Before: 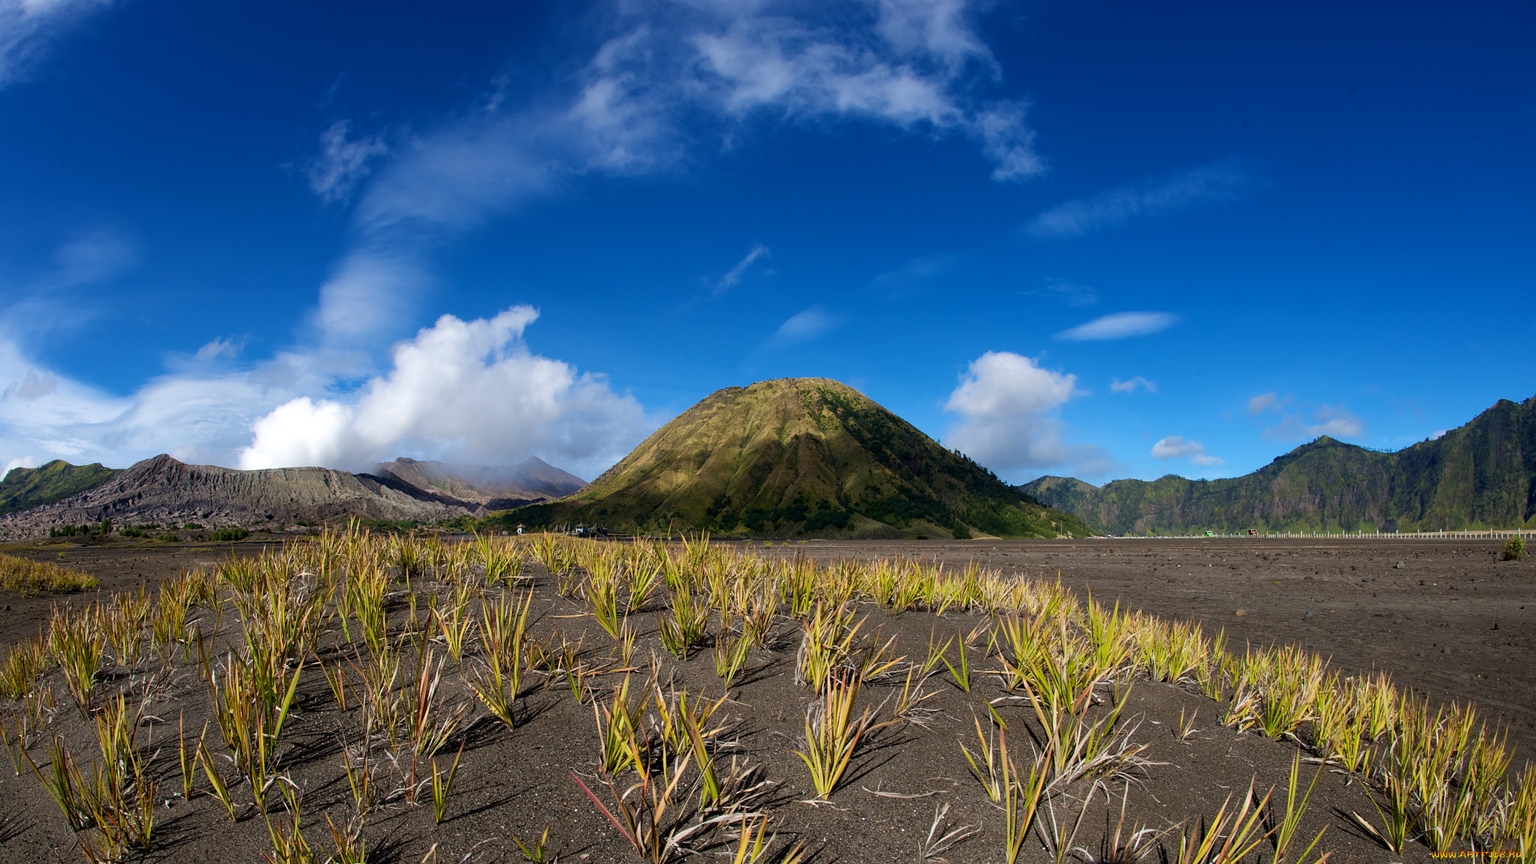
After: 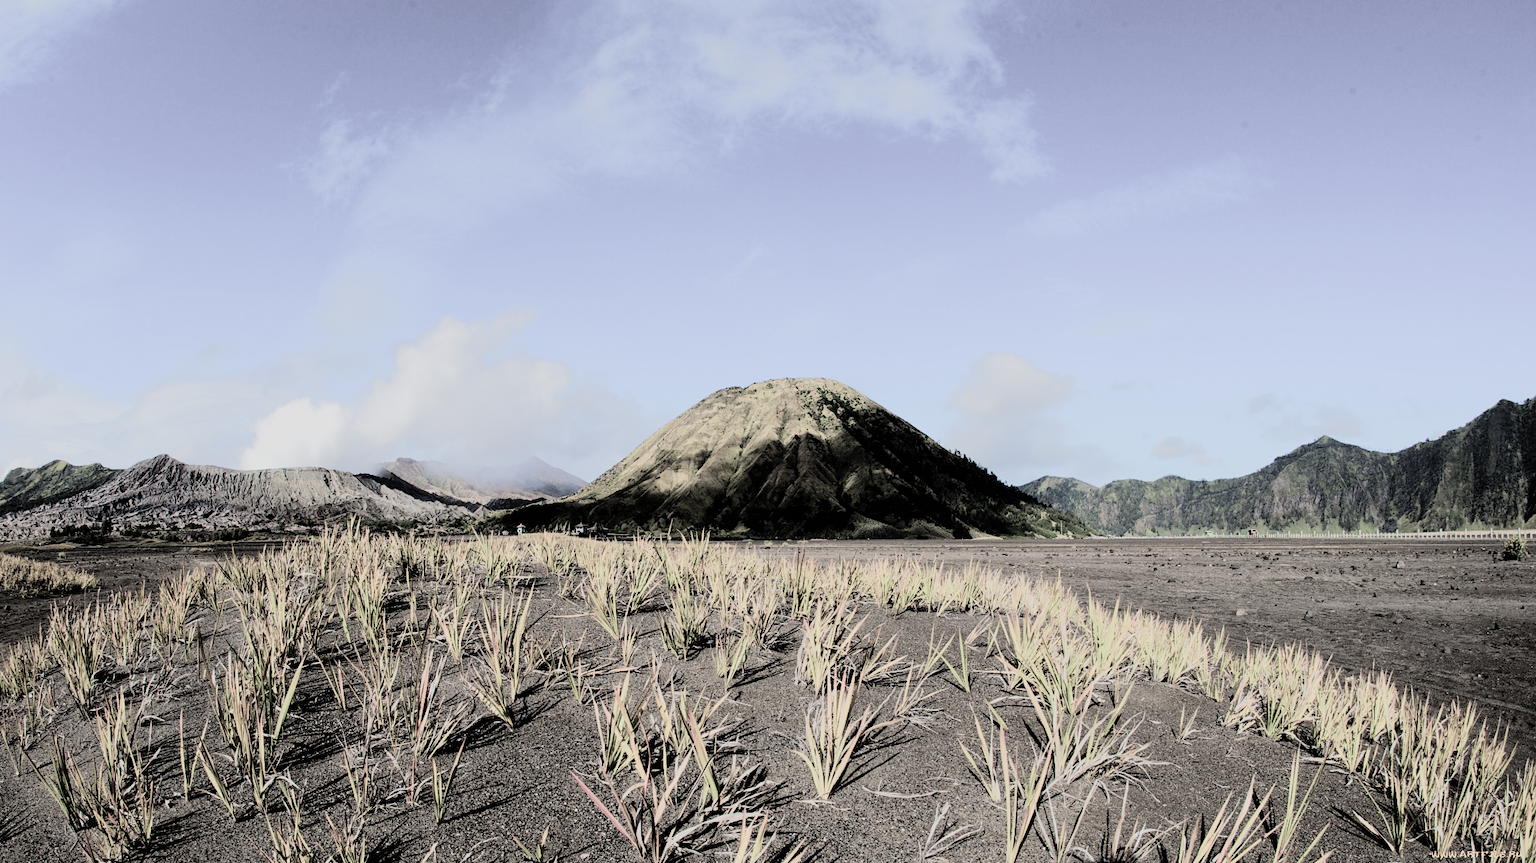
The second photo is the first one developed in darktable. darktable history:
filmic rgb: black relative exposure -5.01 EV, white relative exposure 3.96 EV, hardness 2.89, contrast 1.388, highlights saturation mix -29.86%, color science v5 (2021), contrast in shadows safe, contrast in highlights safe
tone equalizer: -7 EV 0.163 EV, -6 EV 0.602 EV, -5 EV 1.16 EV, -4 EV 1.29 EV, -3 EV 1.15 EV, -2 EV 0.6 EV, -1 EV 0.145 EV, edges refinement/feathering 500, mask exposure compensation -1.57 EV, preserve details no
exposure: black level correction 0.002, compensate highlight preservation false
